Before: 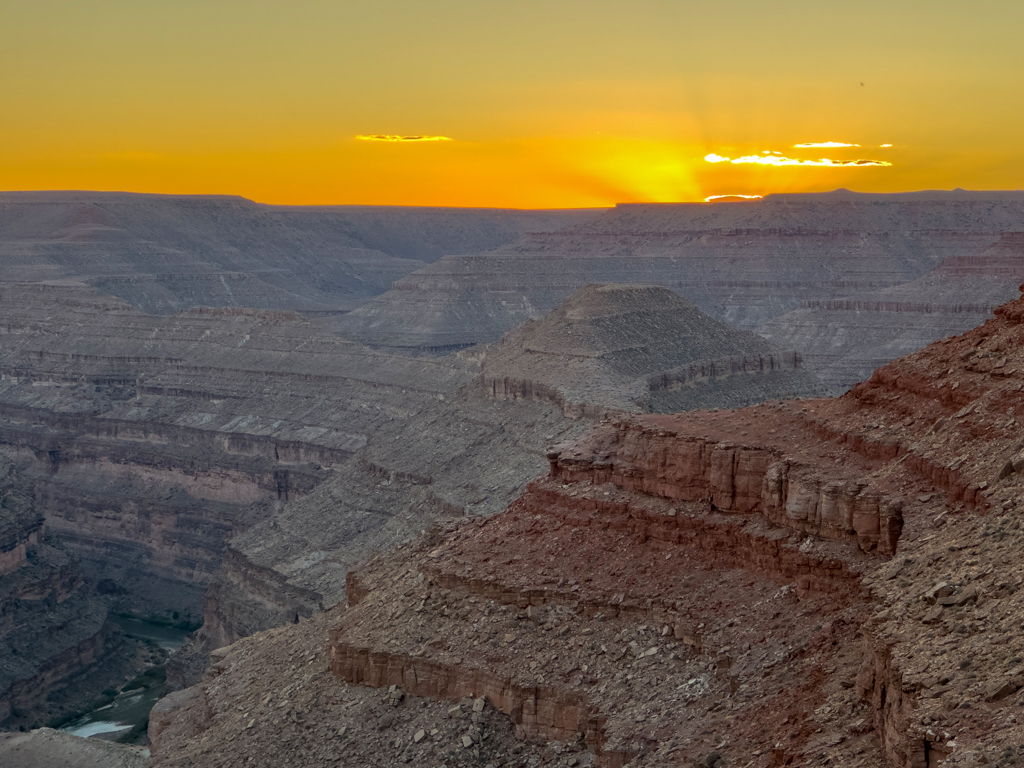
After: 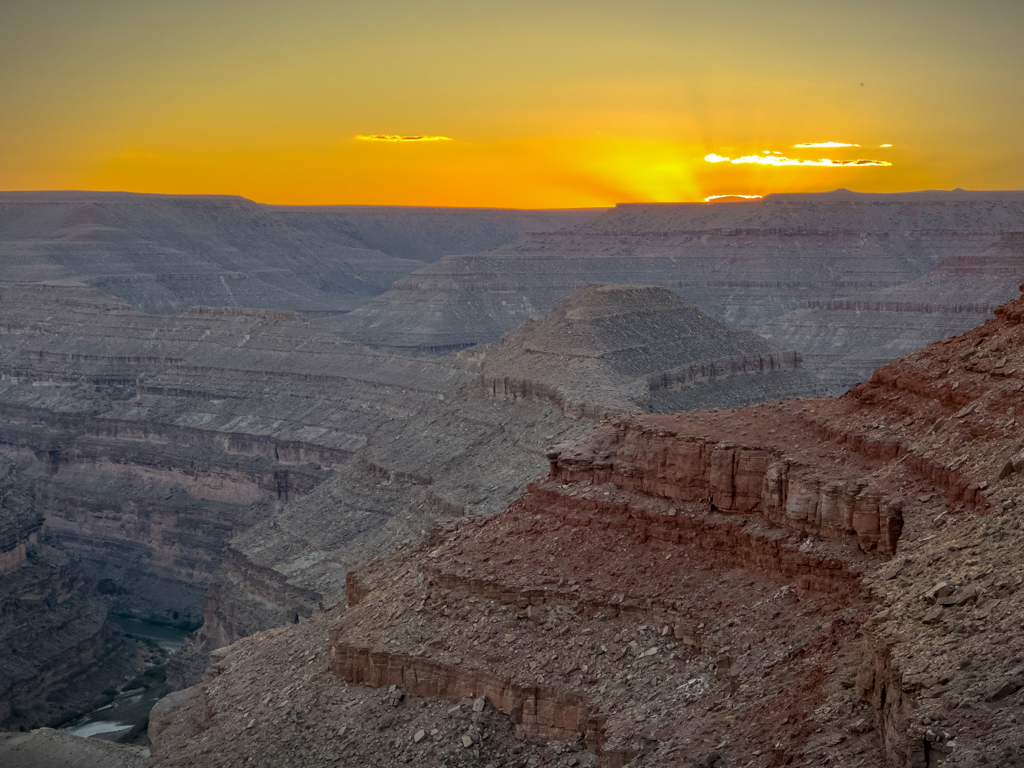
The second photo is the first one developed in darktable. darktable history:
vignetting: fall-off start 100.39%, width/height ratio 1.324
